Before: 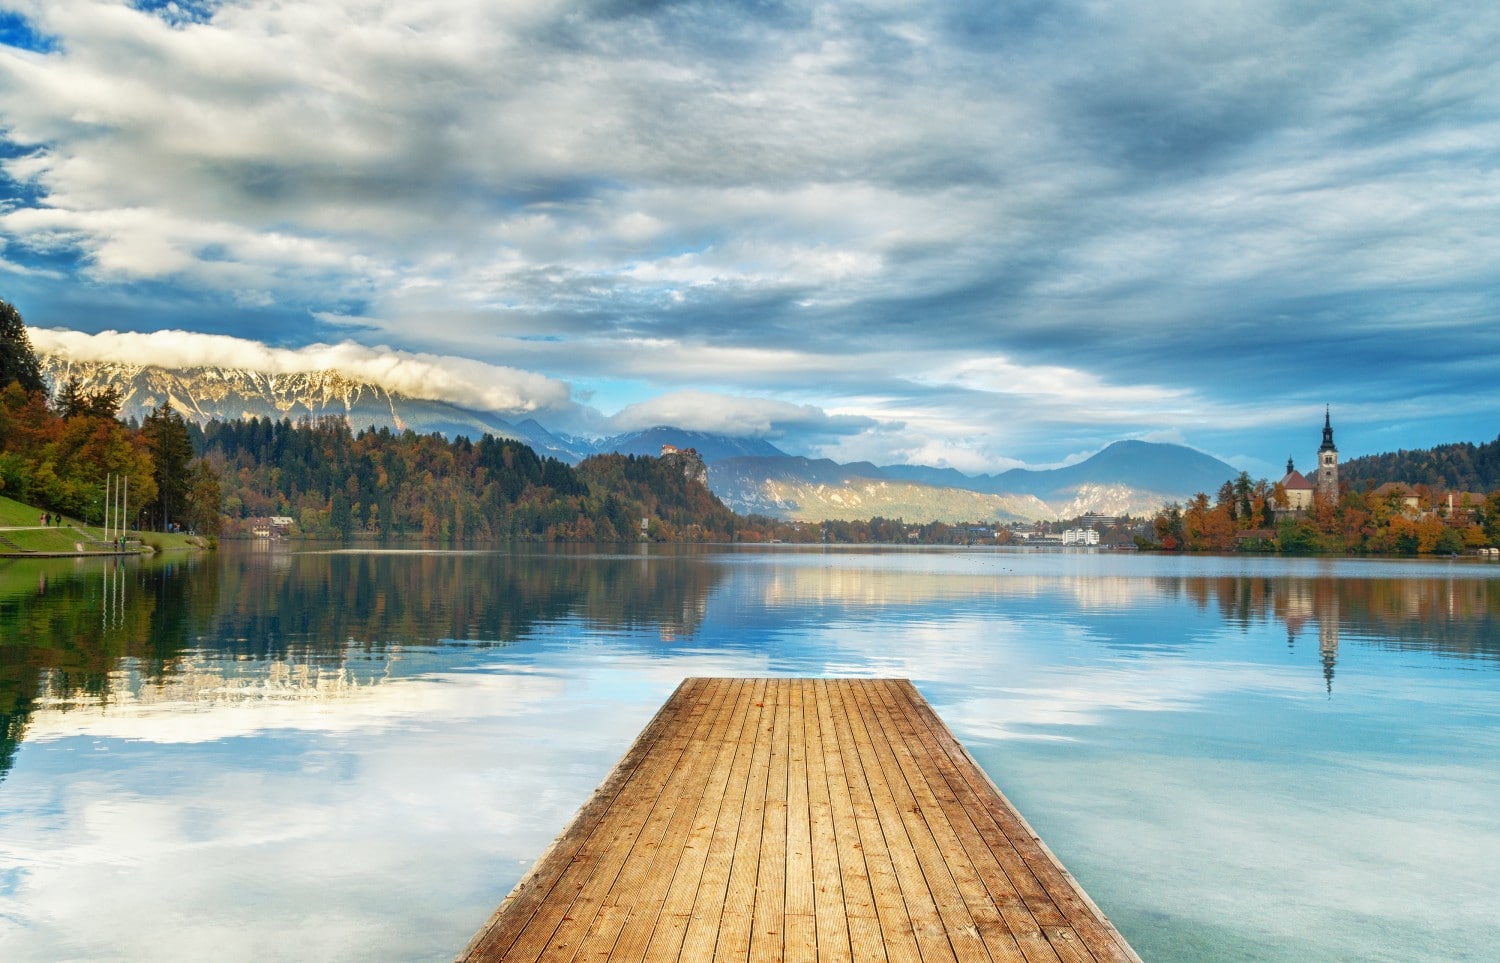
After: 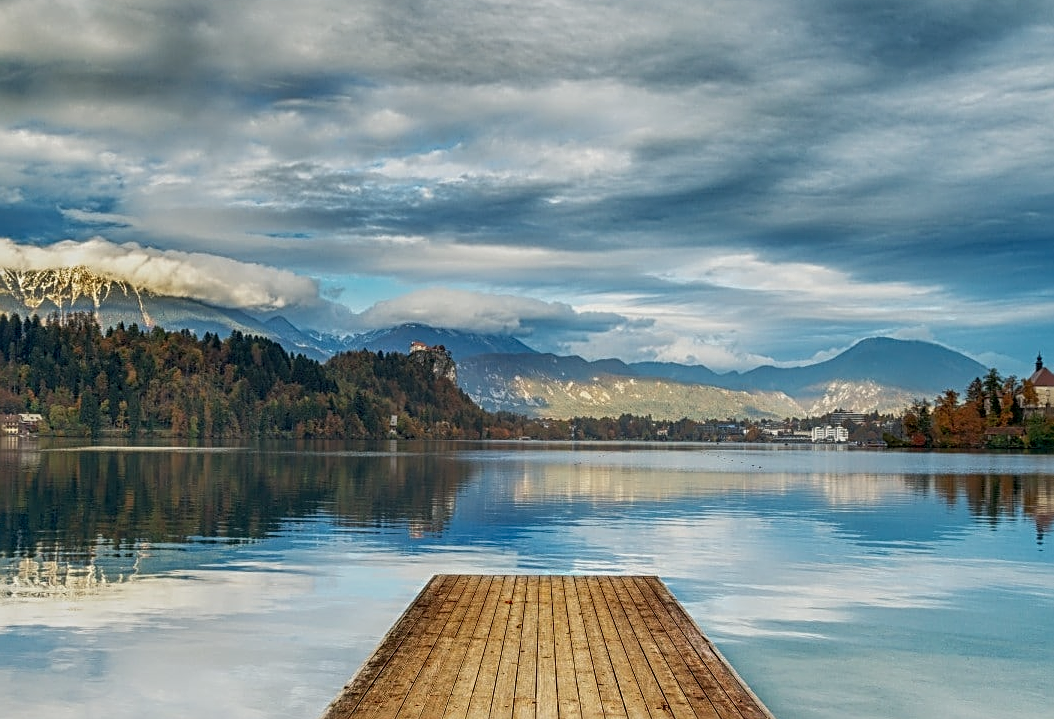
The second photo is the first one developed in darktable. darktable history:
crop and rotate: left 16.783%, top 10.791%, right 12.892%, bottom 14.472%
local contrast: highlights 32%, detail 135%
sharpen: radius 2.716, amount 0.658
exposure: exposure -0.569 EV, compensate exposure bias true, compensate highlight preservation false
